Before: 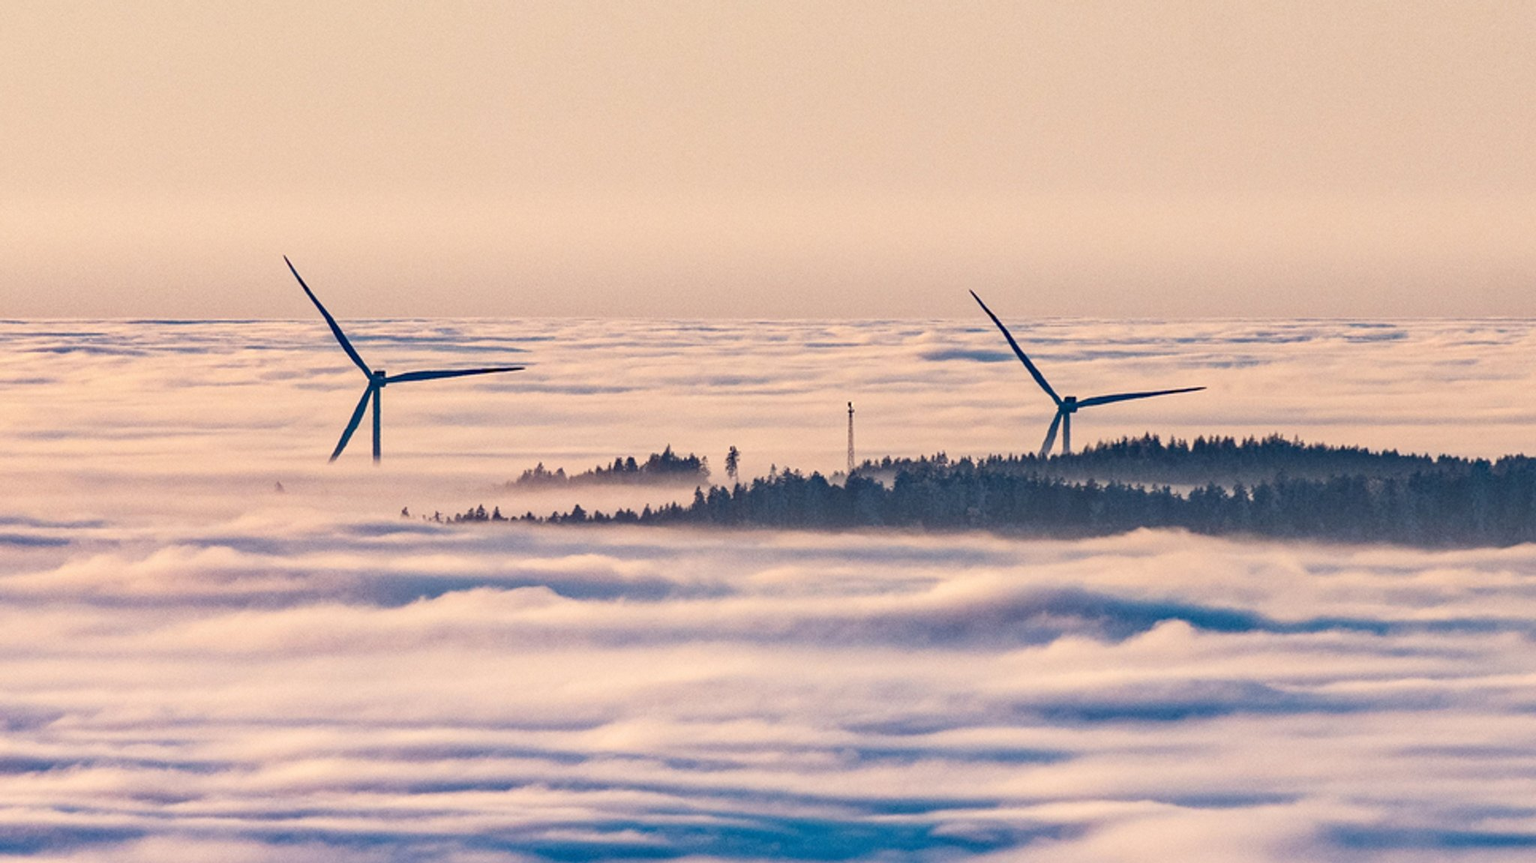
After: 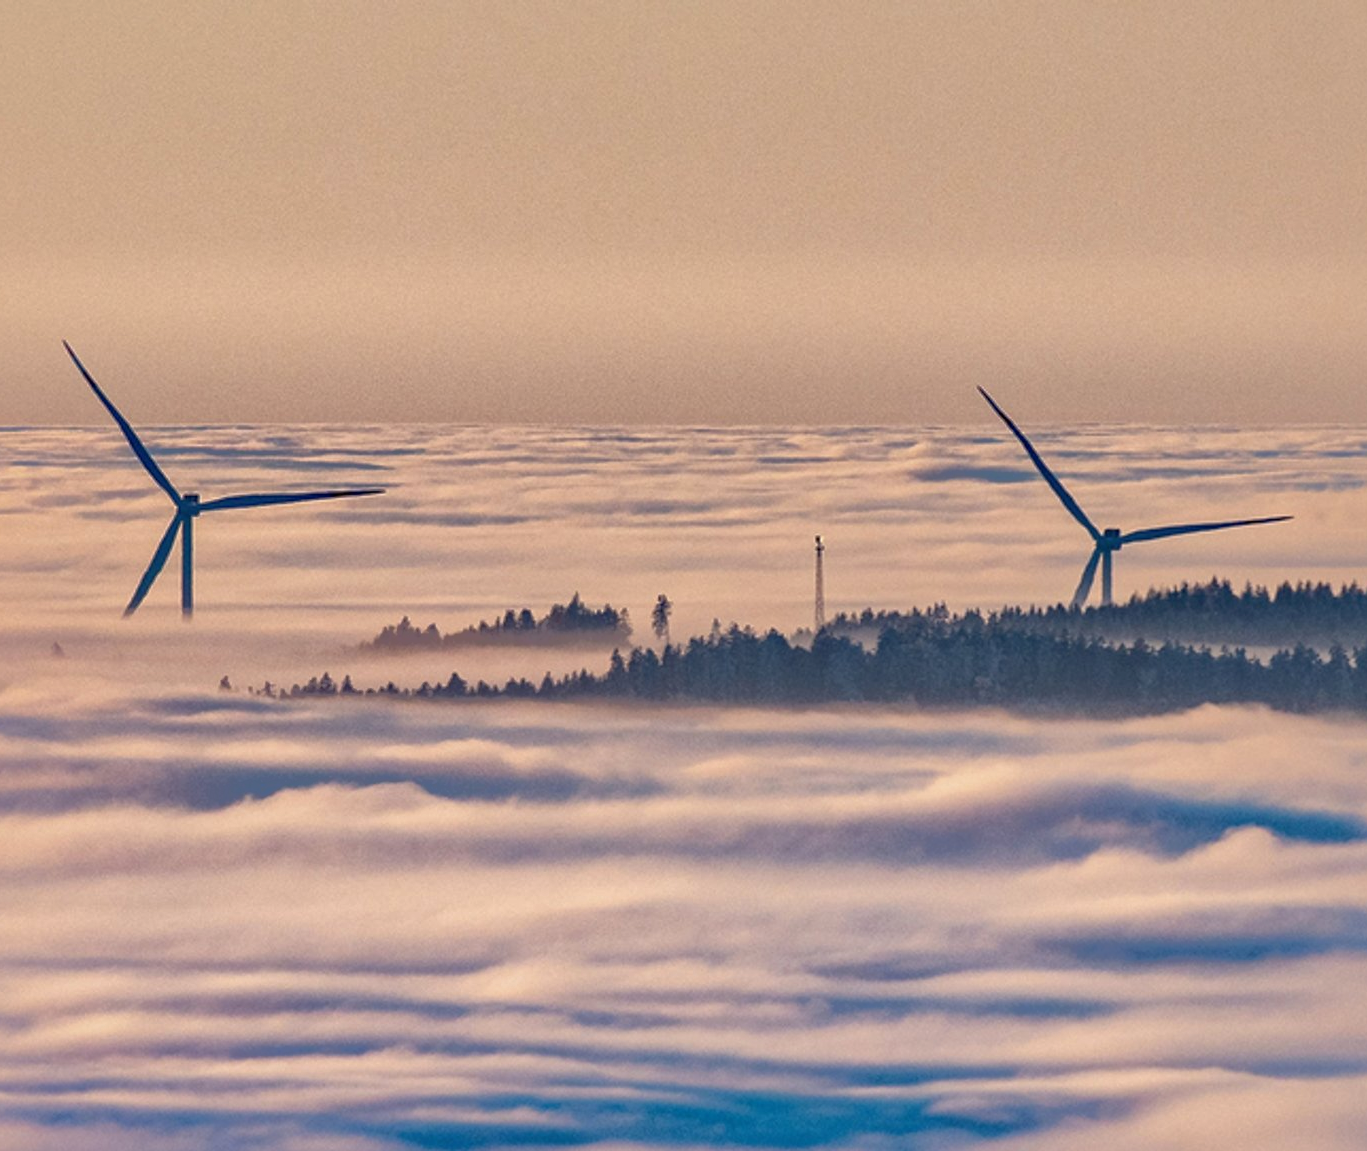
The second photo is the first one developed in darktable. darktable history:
shadows and highlights: shadows 39.51, highlights -60
crop: left 15.397%, right 17.817%
